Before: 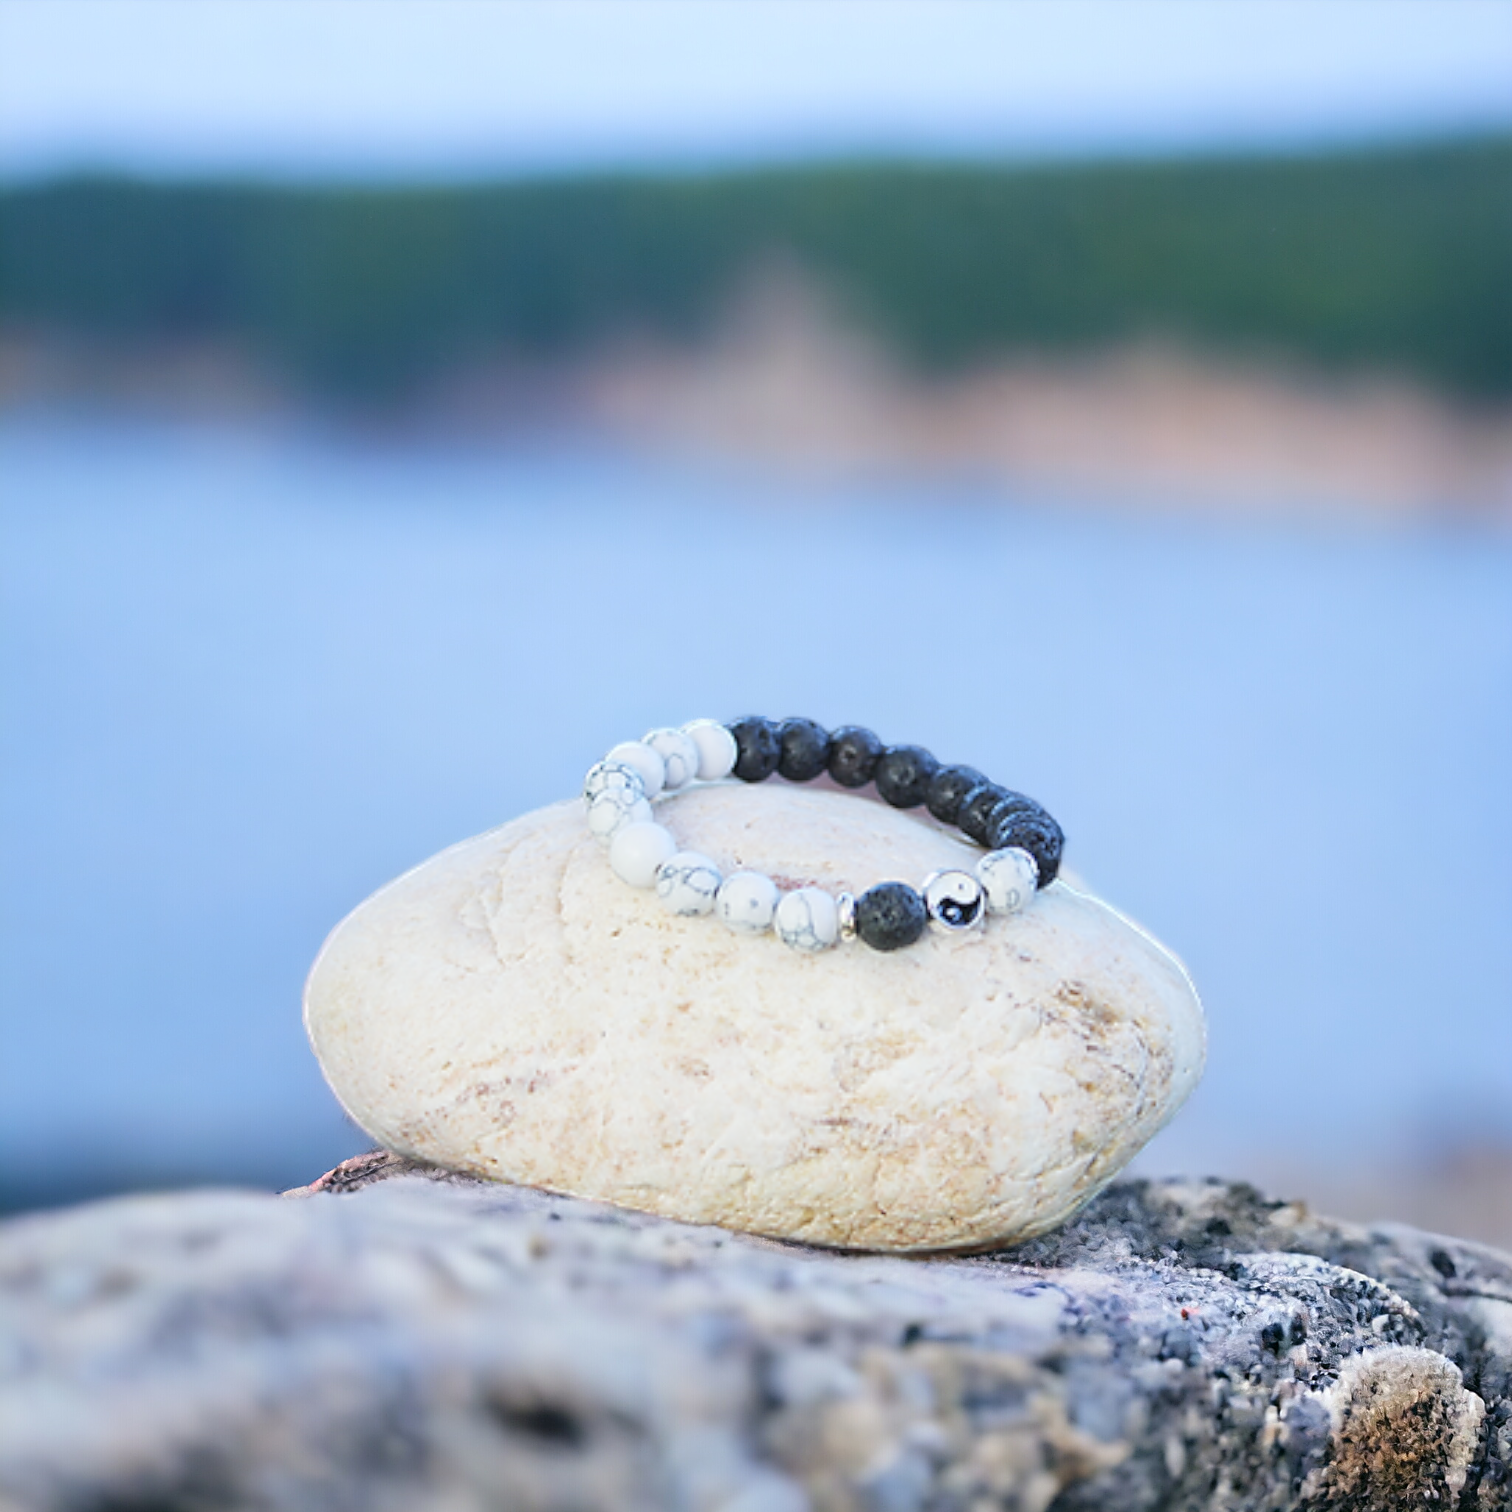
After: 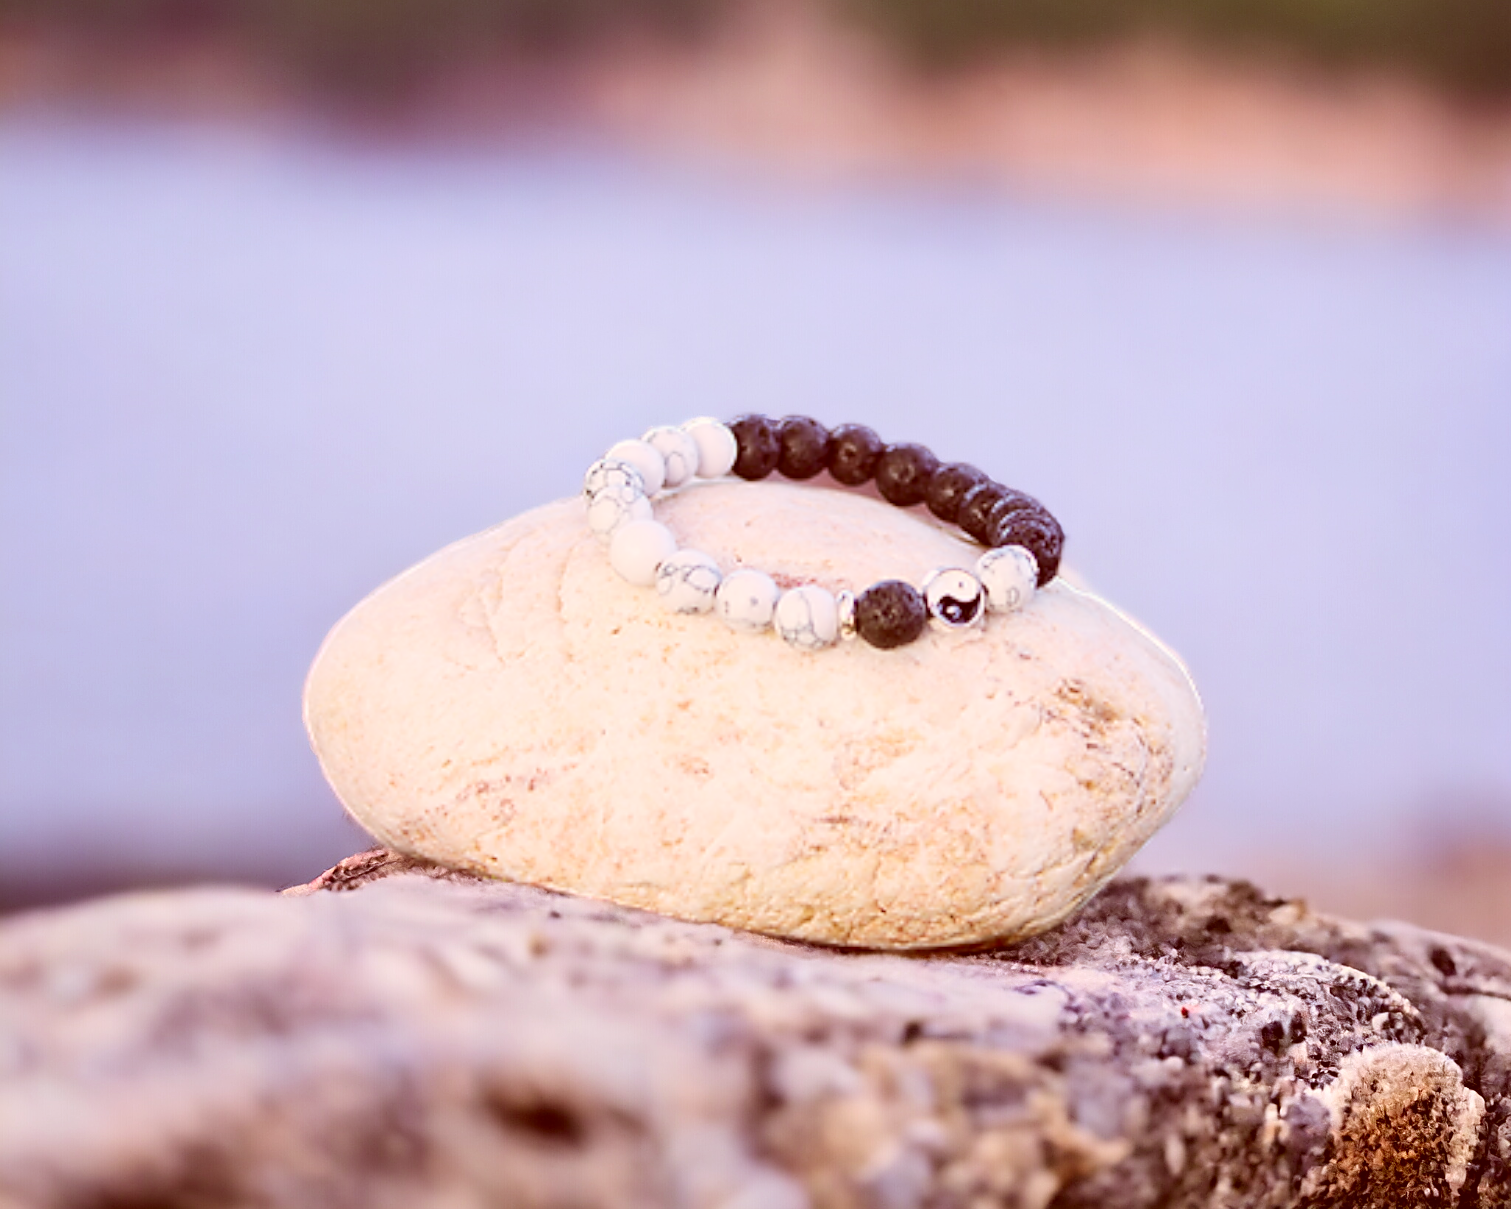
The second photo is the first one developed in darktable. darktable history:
crop and rotate: top 19.998%
contrast brightness saturation: contrast 0.16, saturation 0.32
color correction: highlights a* 9.03, highlights b* 8.71, shadows a* 40, shadows b* 40, saturation 0.8
local contrast: mode bilateral grid, contrast 15, coarseness 36, detail 105%, midtone range 0.2
